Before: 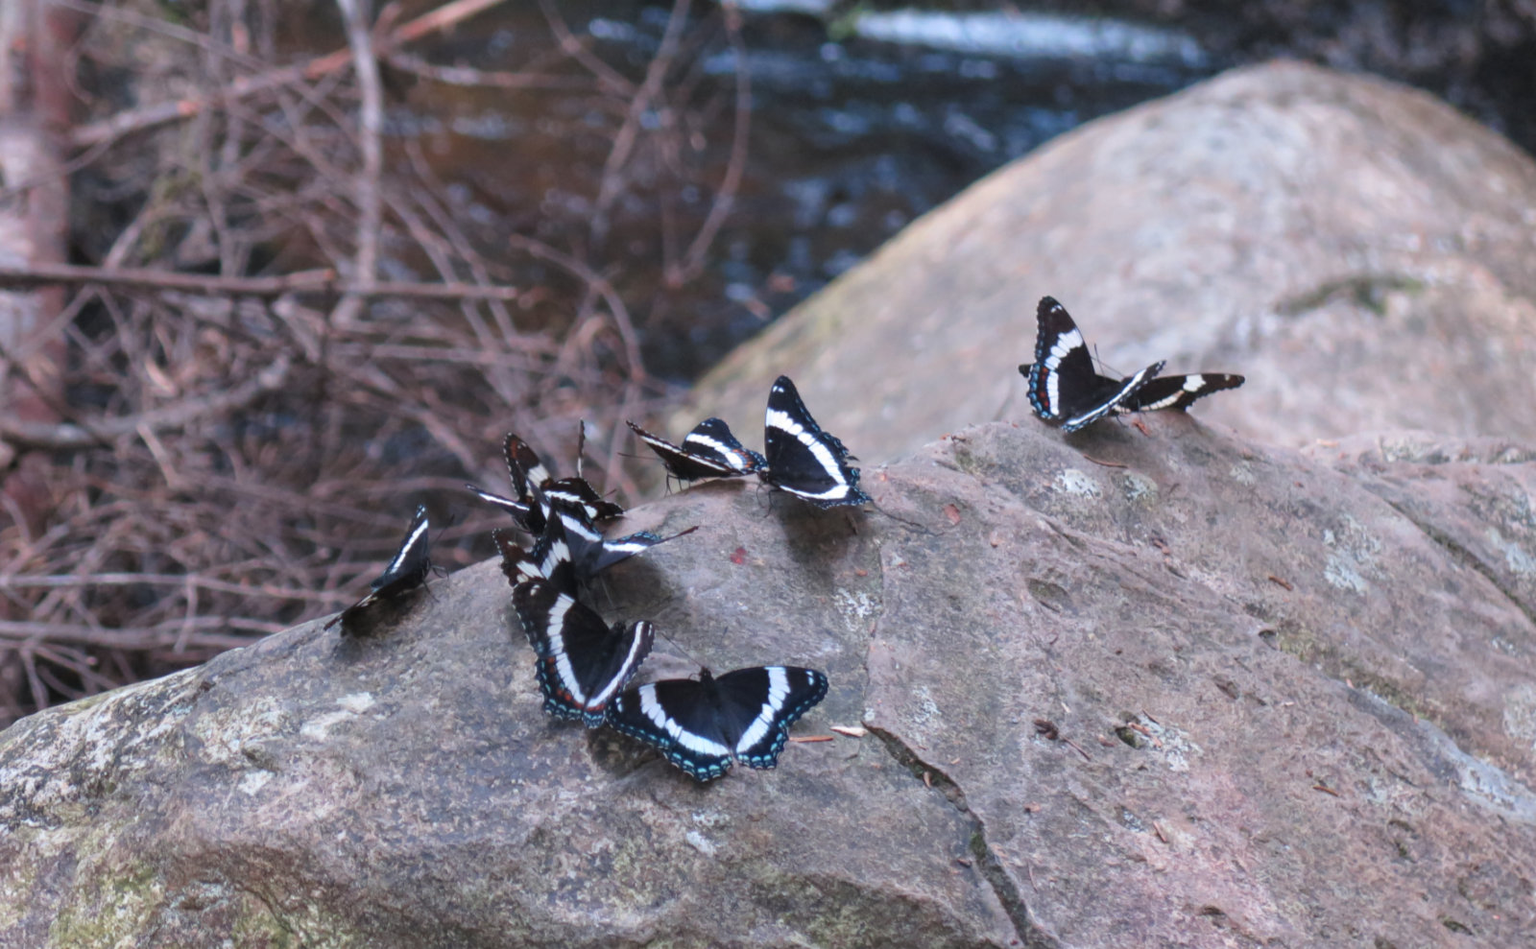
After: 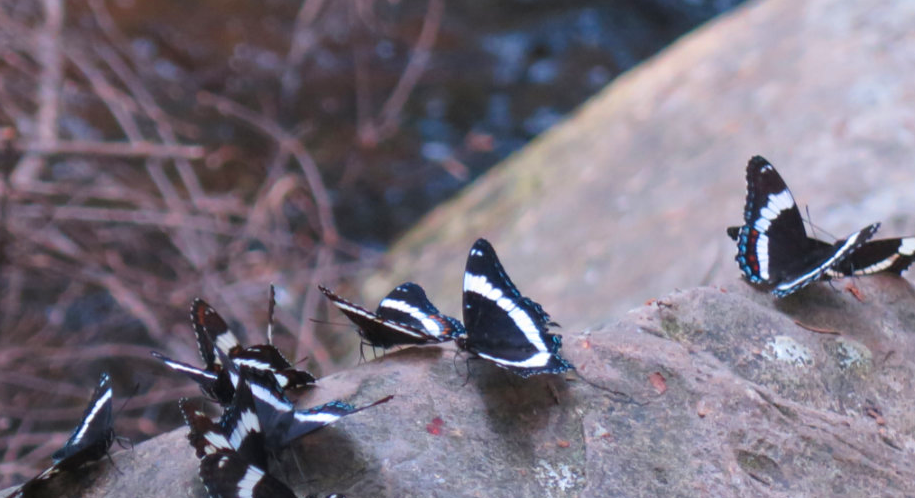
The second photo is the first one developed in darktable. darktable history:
crop: left 20.932%, top 15.471%, right 21.848%, bottom 34.081%
color balance rgb: perceptual saturation grading › global saturation 20%, global vibrance 20%
